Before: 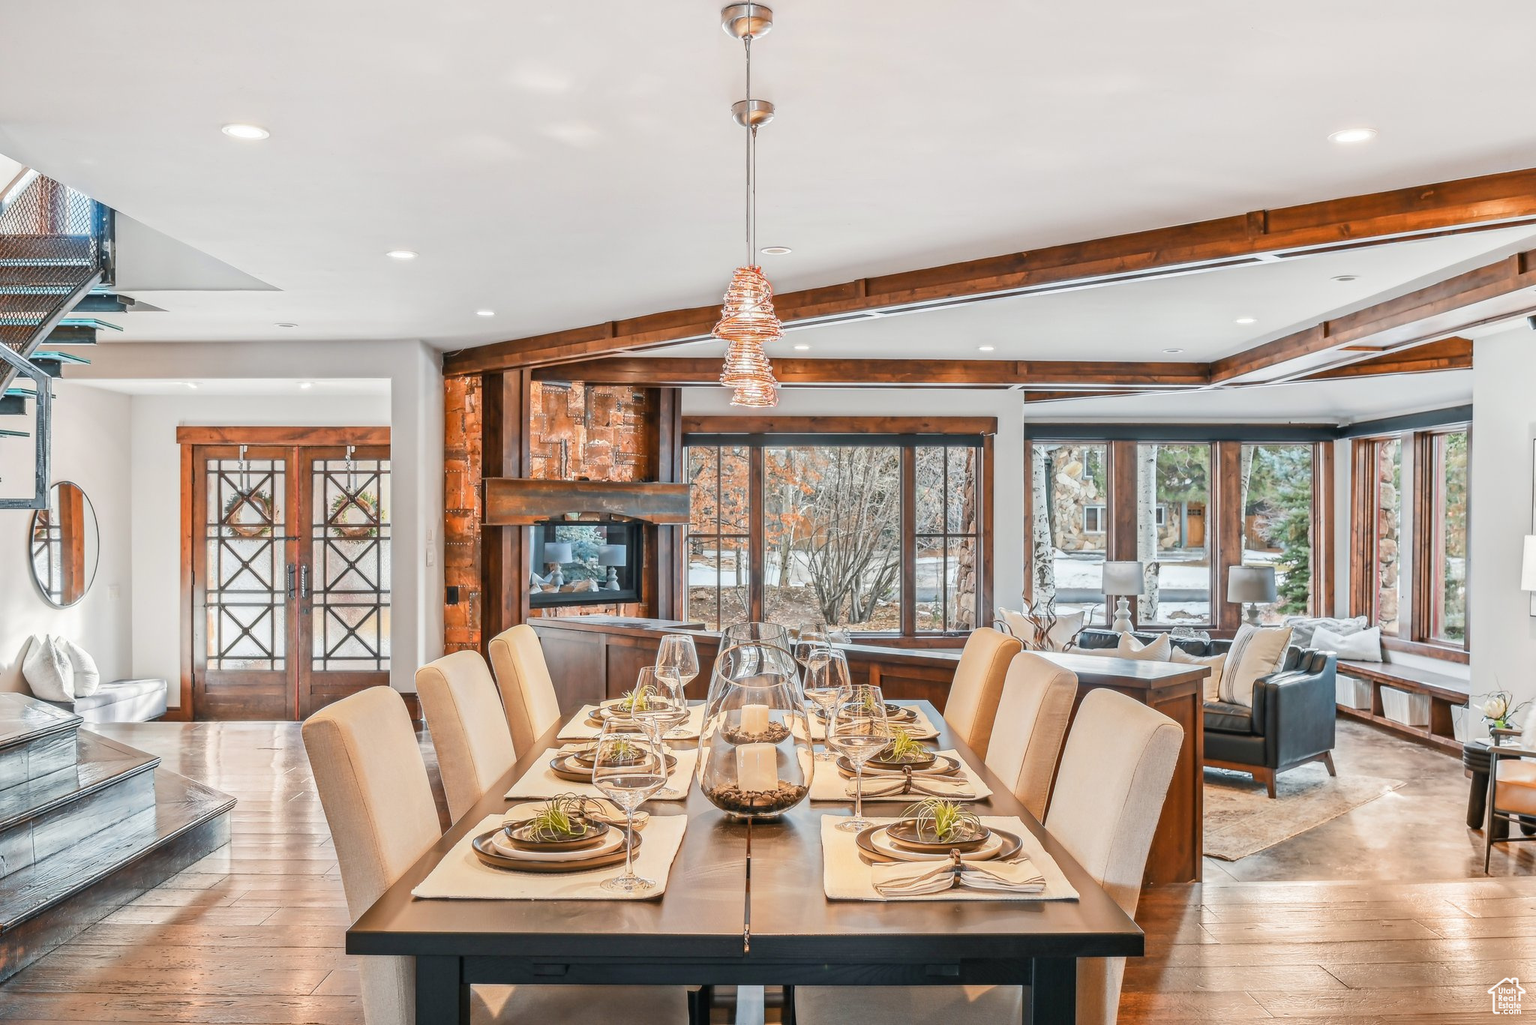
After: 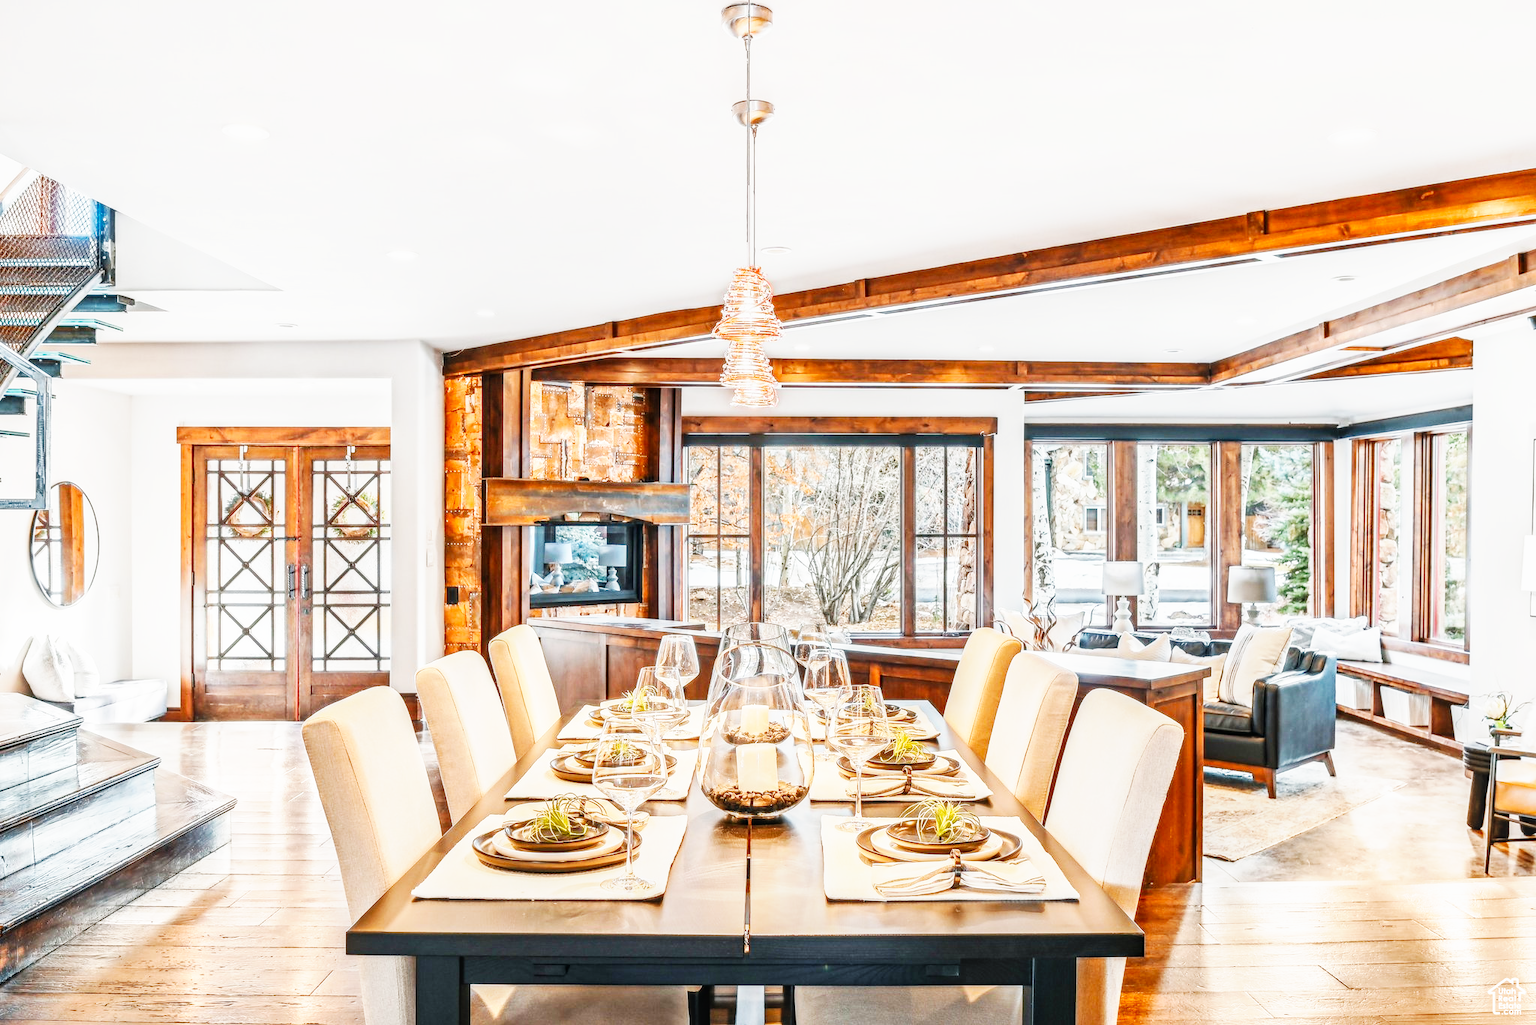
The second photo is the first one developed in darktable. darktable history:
local contrast: on, module defaults
contrast brightness saturation: contrast -0.023, brightness -0.01, saturation 0.039
base curve: curves: ch0 [(0, 0) (0.007, 0.004) (0.027, 0.03) (0.046, 0.07) (0.207, 0.54) (0.442, 0.872) (0.673, 0.972) (1, 1)], preserve colors none
